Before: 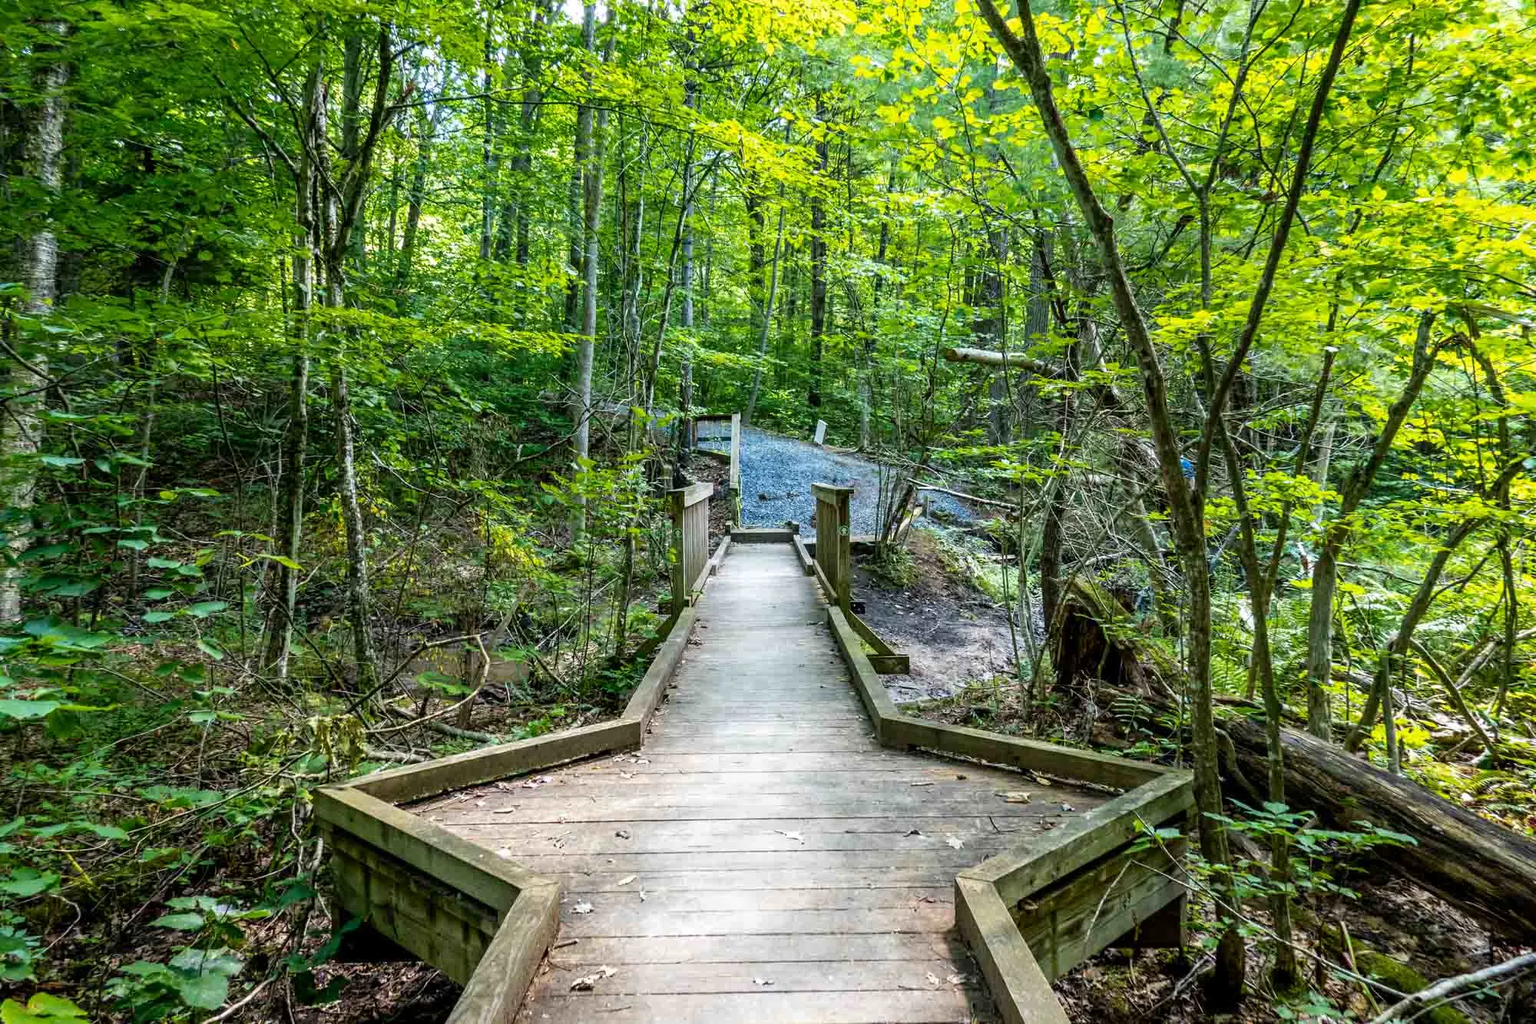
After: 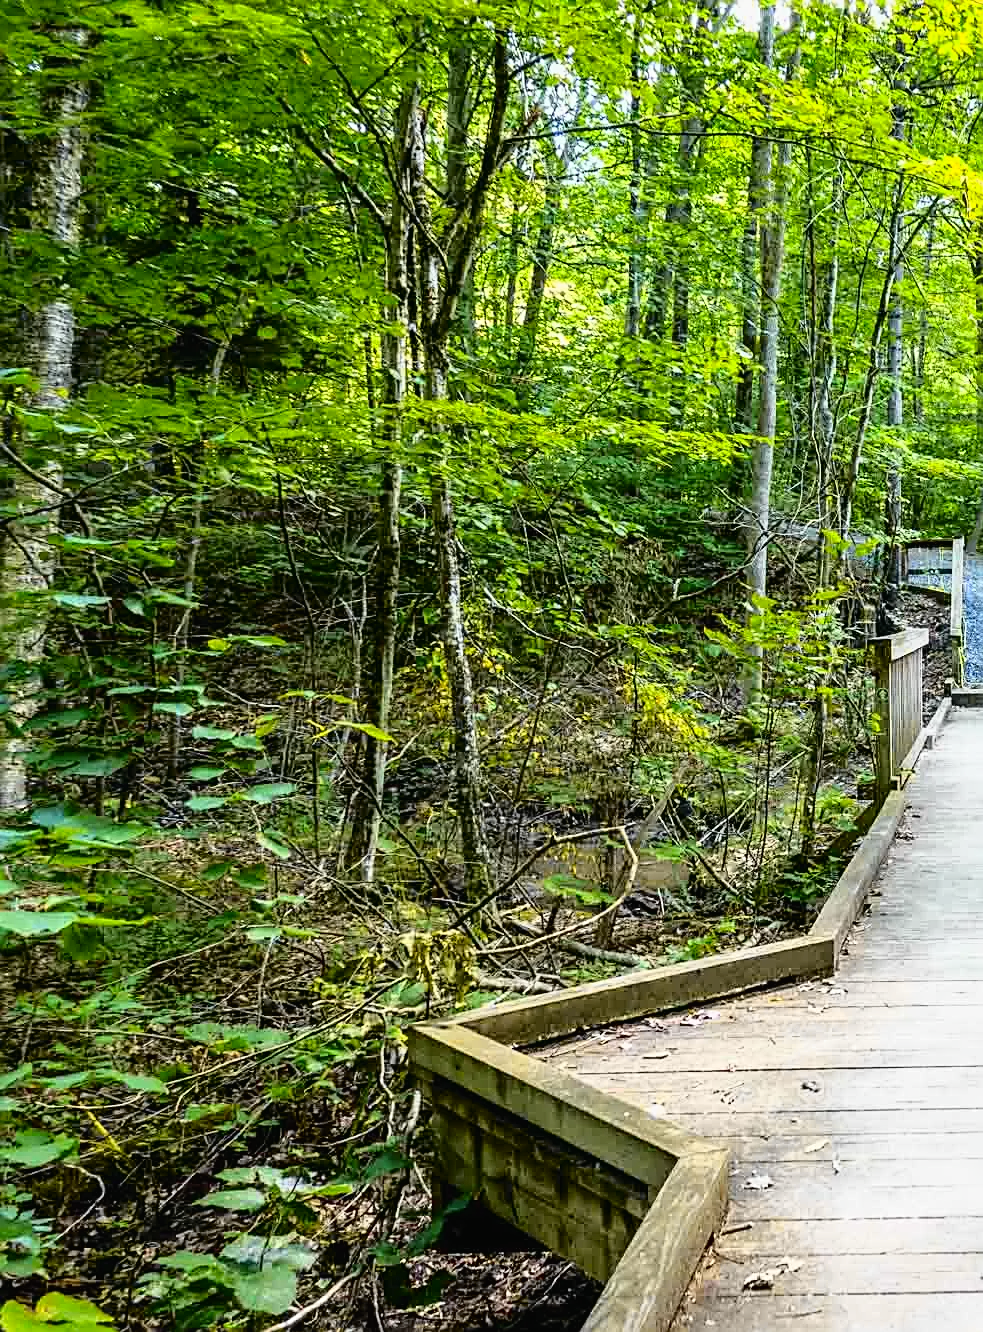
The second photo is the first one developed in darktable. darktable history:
tone curve: curves: ch0 [(0, 0.013) (0.129, 0.1) (0.327, 0.382) (0.489, 0.573) (0.66, 0.748) (0.858, 0.926) (1, 0.977)]; ch1 [(0, 0) (0.353, 0.344) (0.45, 0.46) (0.498, 0.498) (0.521, 0.512) (0.563, 0.559) (0.592, 0.585) (0.647, 0.68) (1, 1)]; ch2 [(0, 0) (0.333, 0.346) (0.375, 0.375) (0.427, 0.44) (0.476, 0.492) (0.511, 0.508) (0.528, 0.533) (0.579, 0.61) (0.612, 0.644) (0.66, 0.715) (1, 1)], color space Lab, independent channels, preserve colors none
crop and rotate: left 0%, top 0%, right 50.845%
sharpen: on, module defaults
